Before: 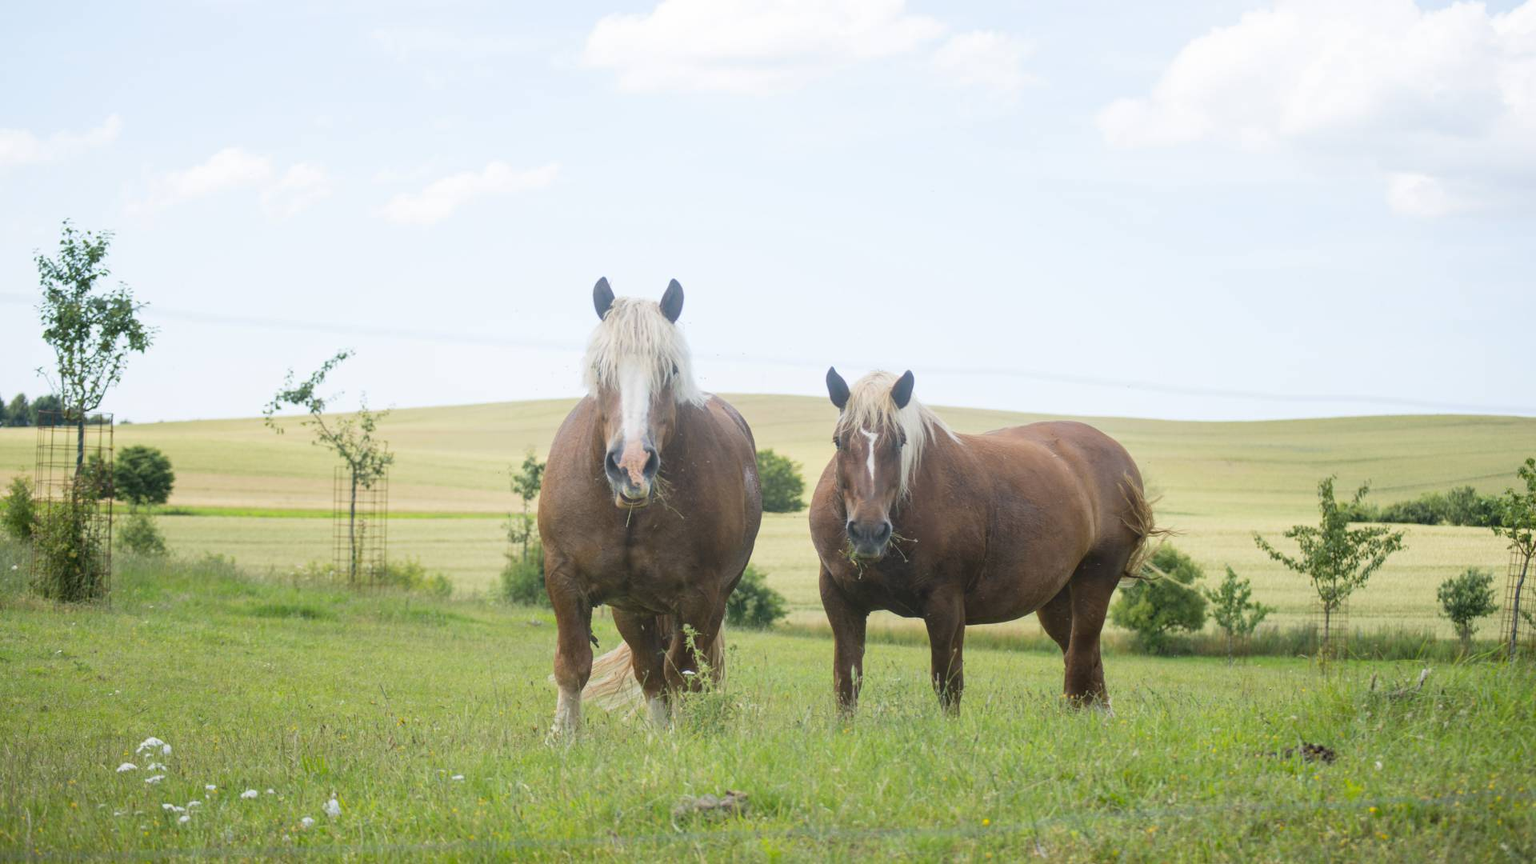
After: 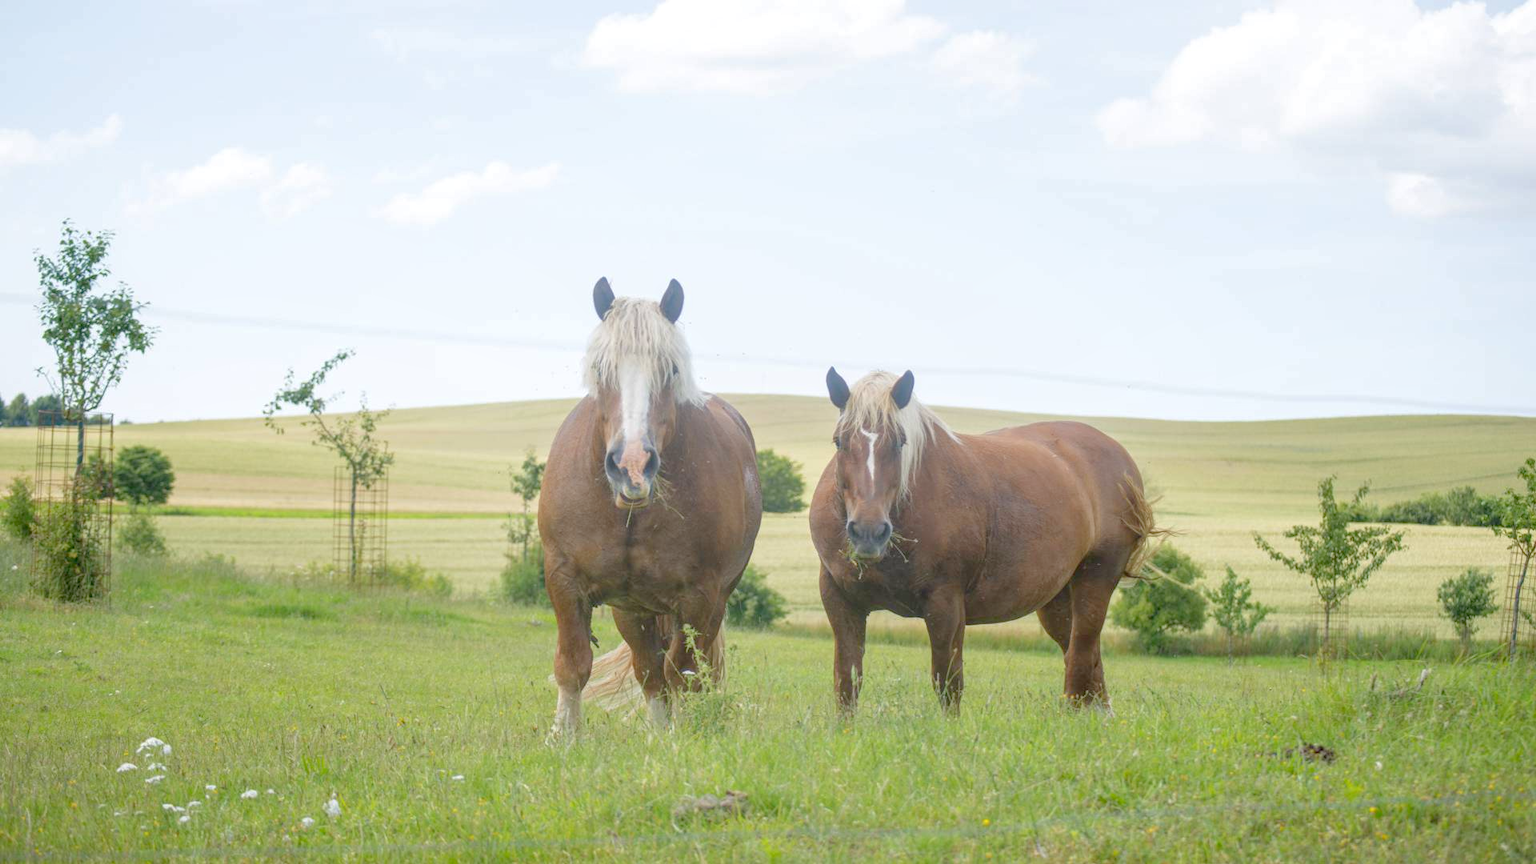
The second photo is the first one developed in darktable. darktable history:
local contrast: on, module defaults
tone curve: curves: ch0 [(0, 0) (0.004, 0.008) (0.077, 0.156) (0.169, 0.29) (0.774, 0.774) (1, 1)], color space Lab, linked channels, preserve colors none
